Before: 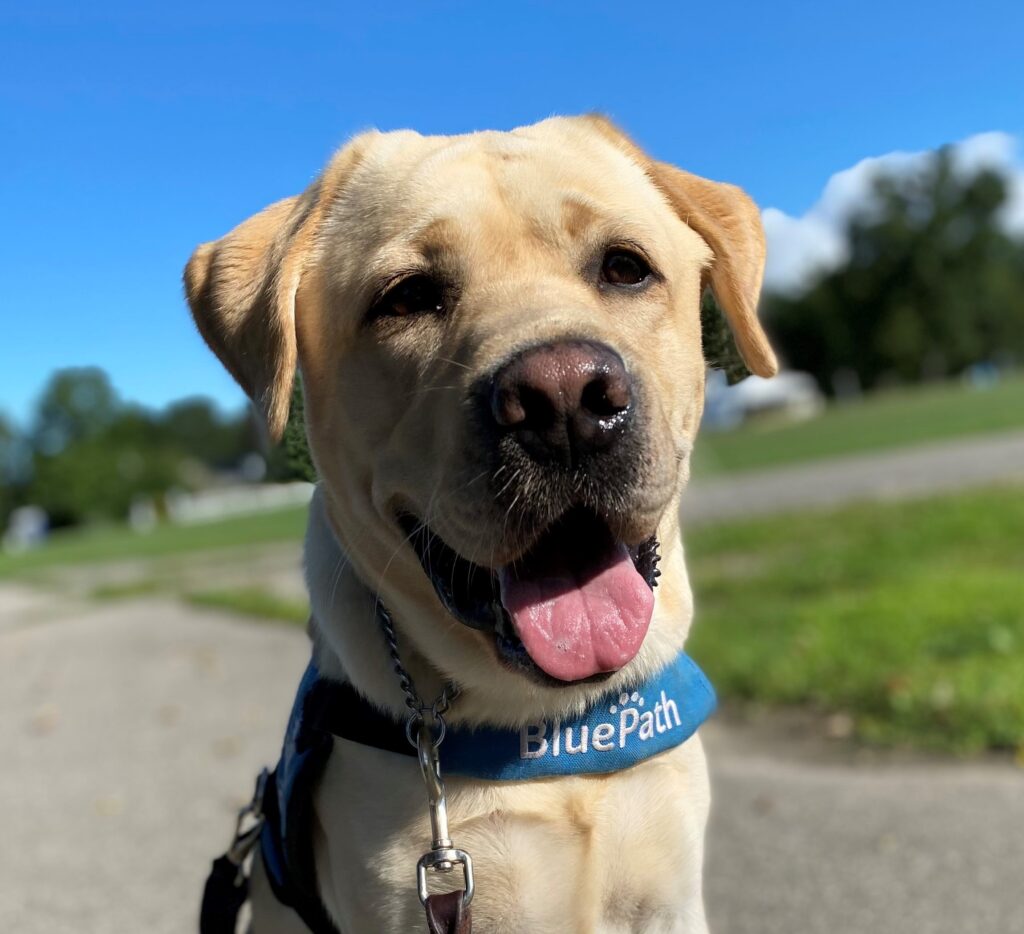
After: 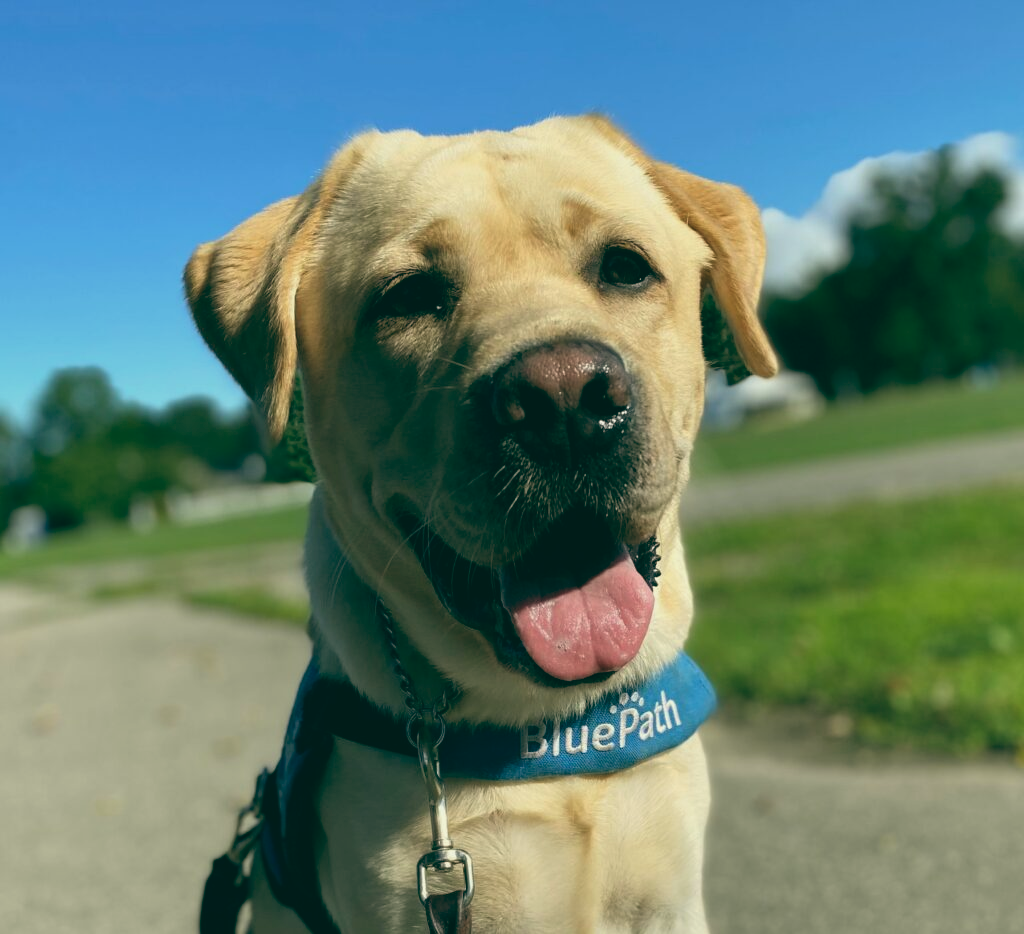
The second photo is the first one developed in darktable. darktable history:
exposure: compensate highlight preservation false
color balance: lift [1.005, 0.99, 1.007, 1.01], gamma [1, 1.034, 1.032, 0.966], gain [0.873, 1.055, 1.067, 0.933]
